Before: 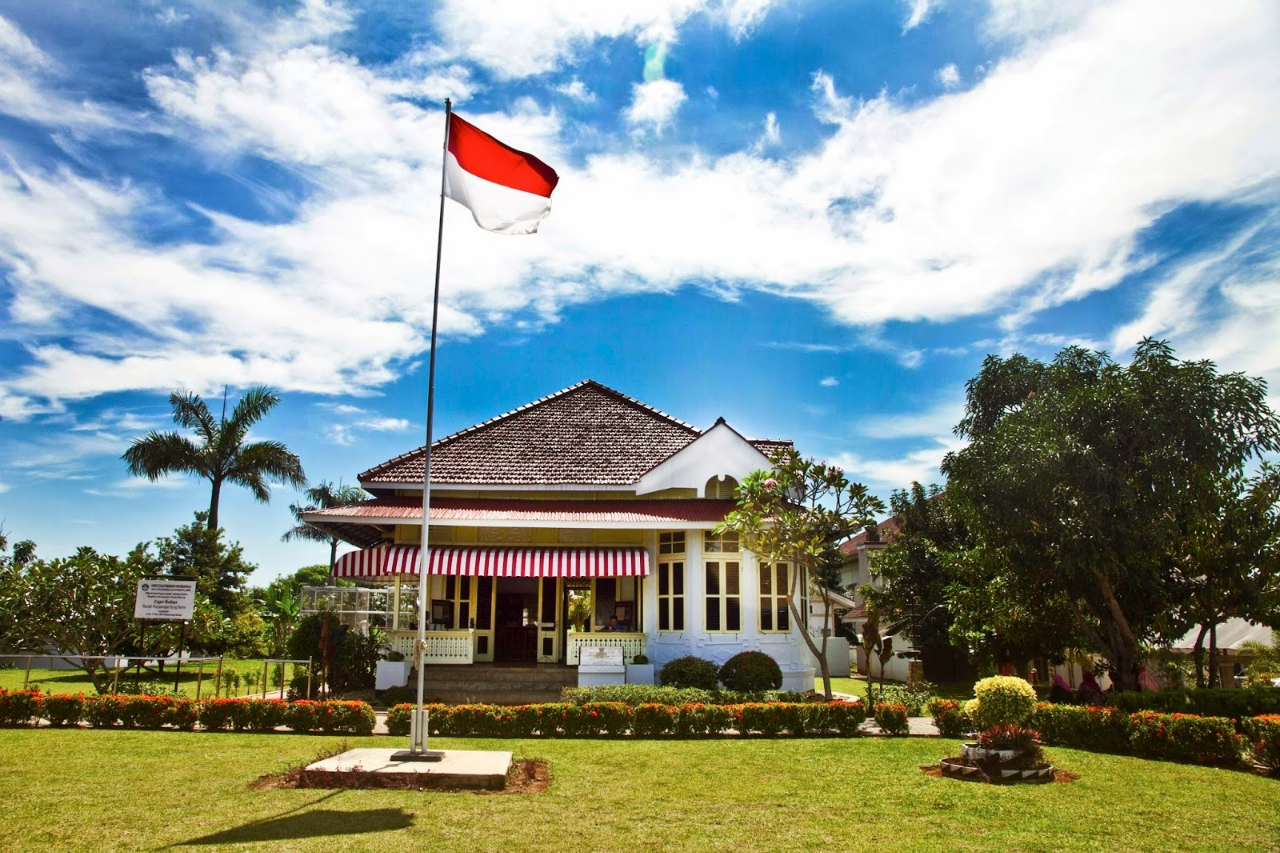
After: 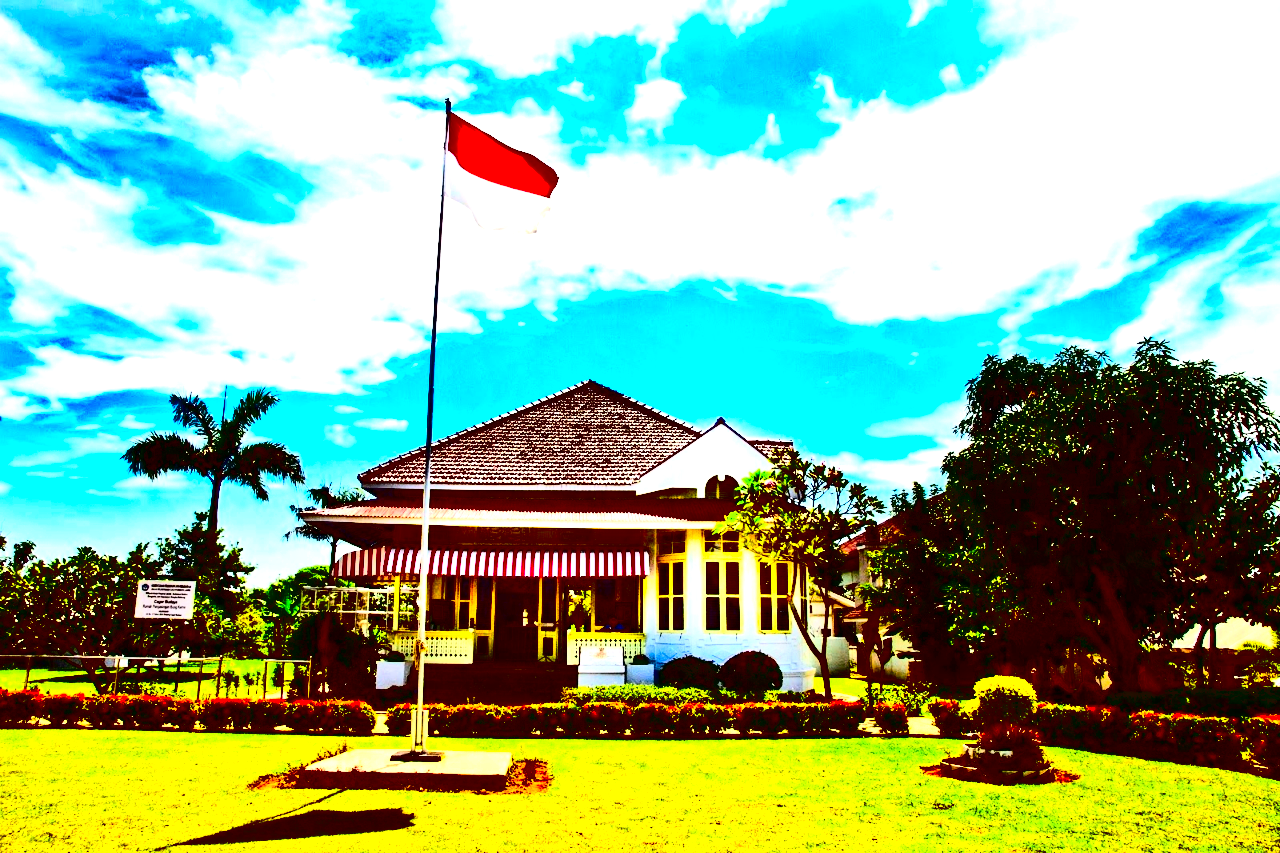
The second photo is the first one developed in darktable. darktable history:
exposure: black level correction 0.01, exposure 1 EV, compensate exposure bias true, compensate highlight preservation false
contrast brightness saturation: contrast 0.779, brightness -1, saturation 0.986
color zones: curves: ch0 [(0.224, 0.526) (0.75, 0.5)]; ch1 [(0.055, 0.526) (0.224, 0.761) (0.377, 0.526) (0.75, 0.5)]
